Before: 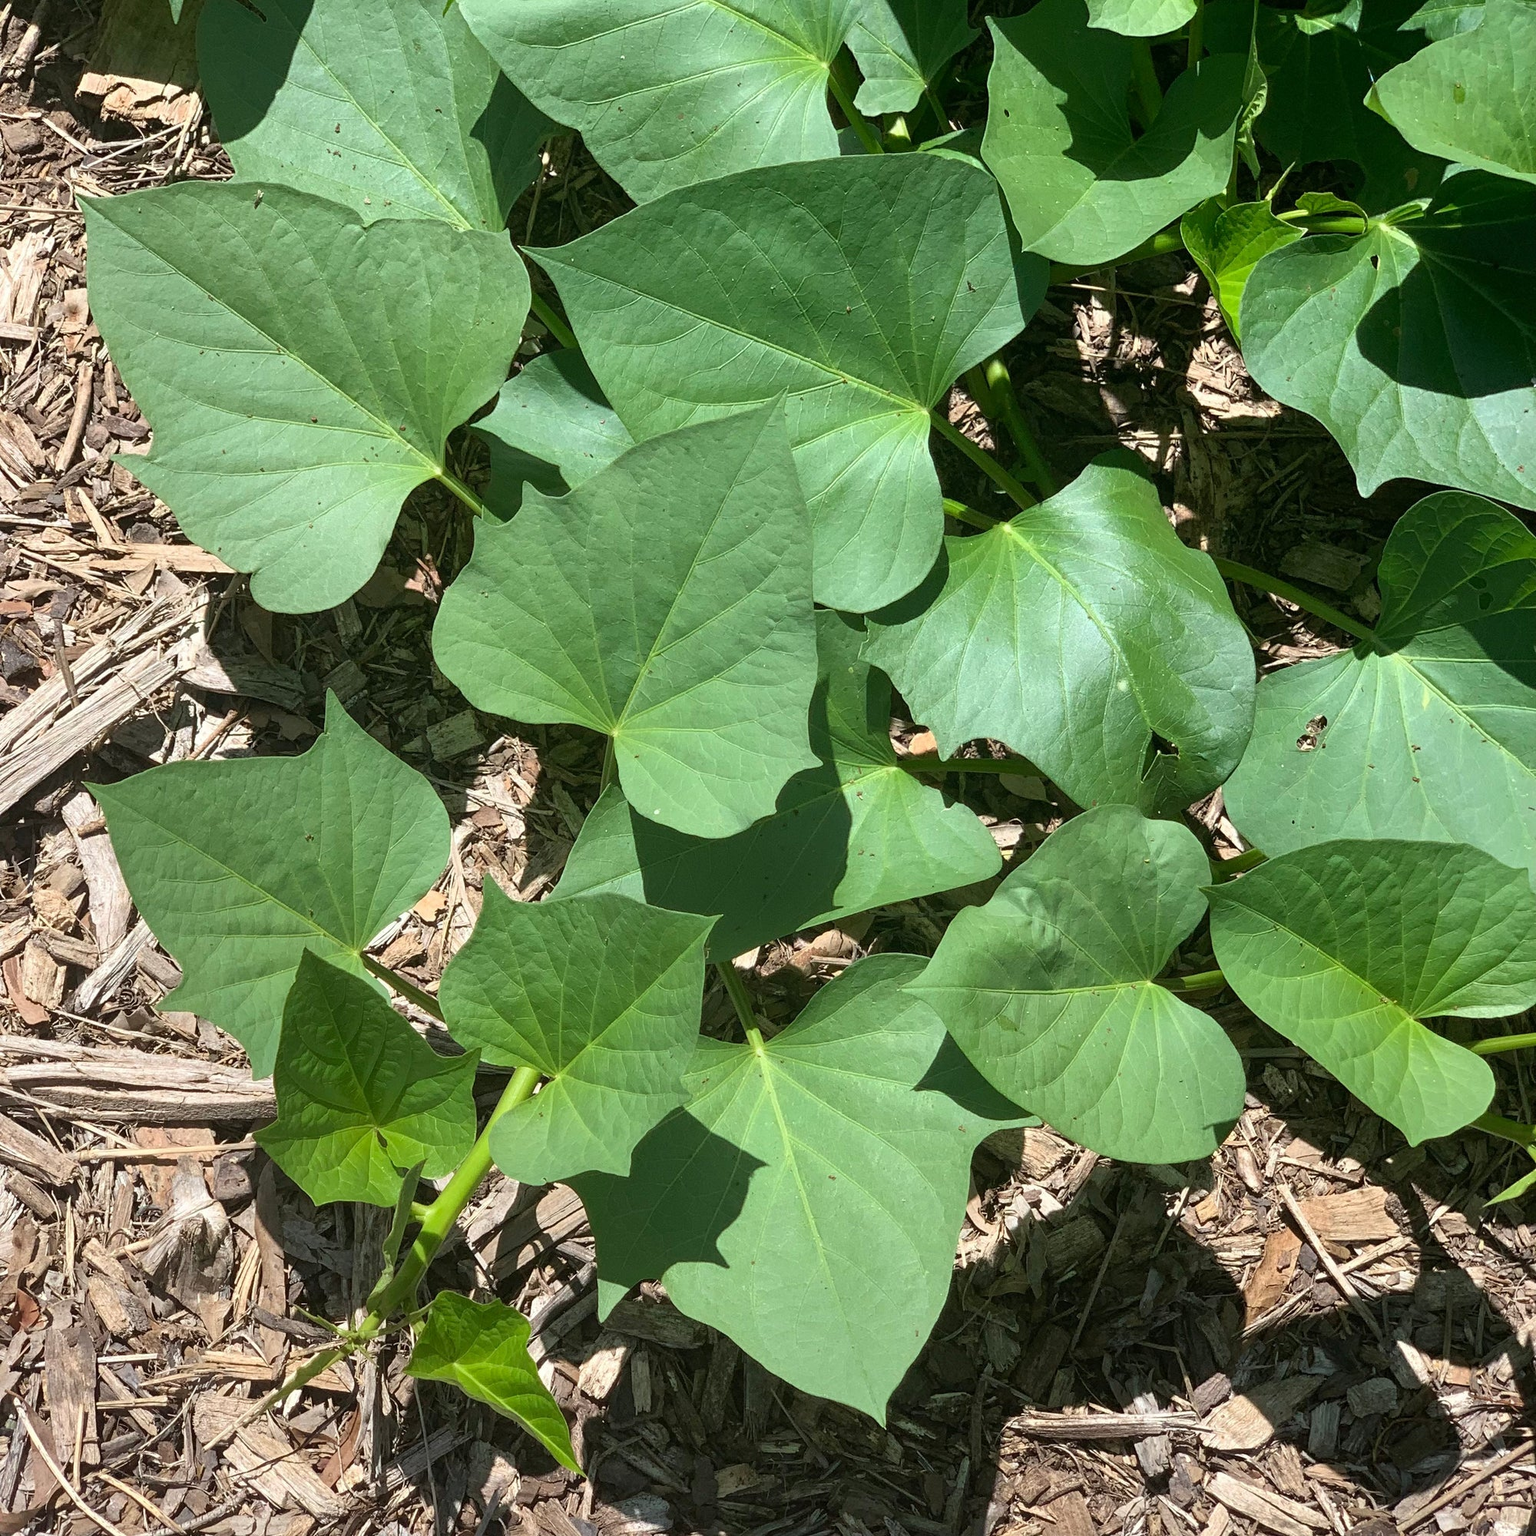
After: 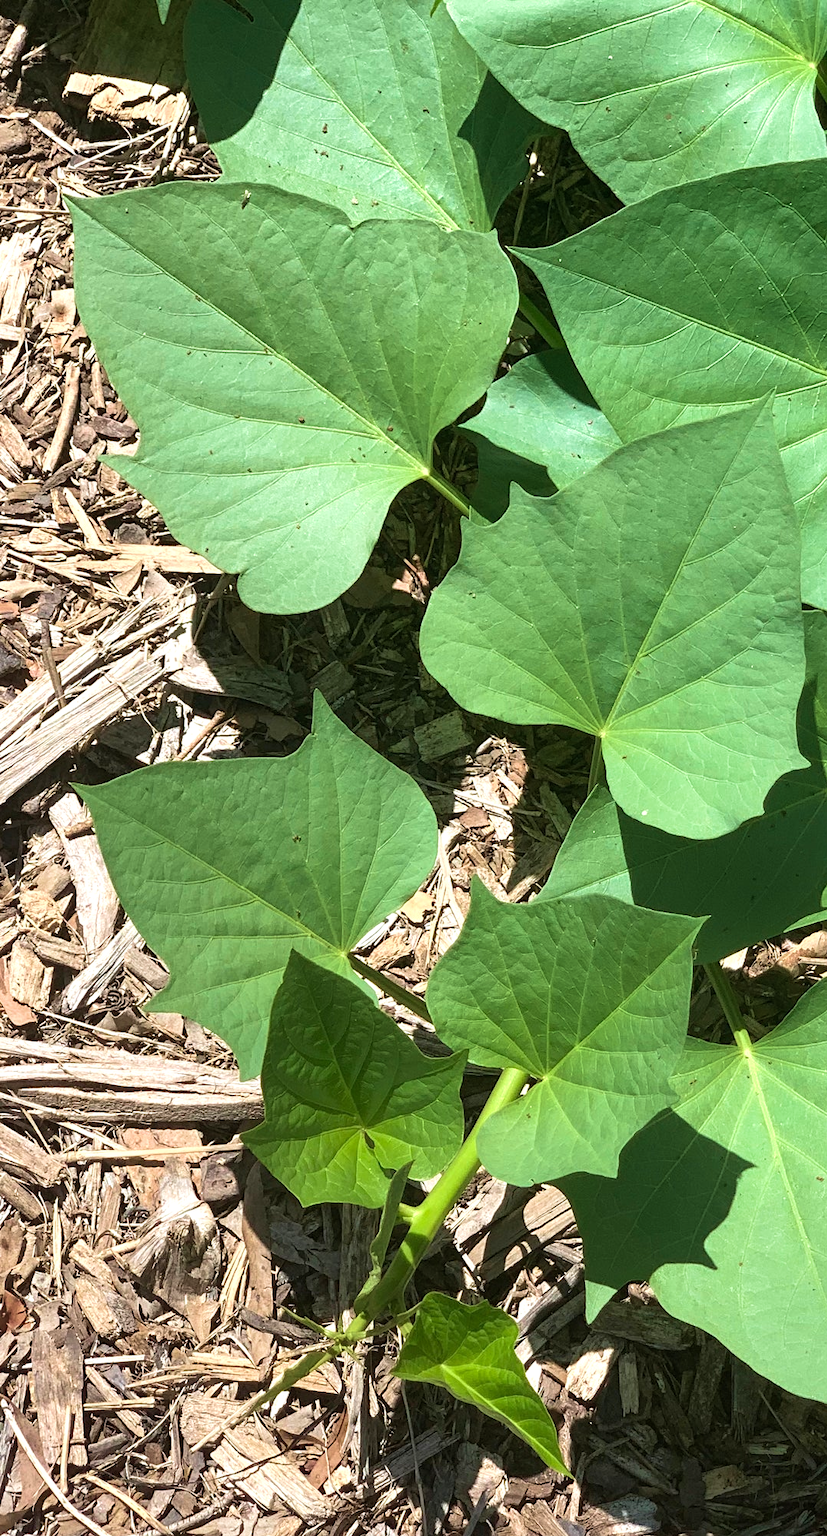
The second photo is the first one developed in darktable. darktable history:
haze removal: strength 0.014, distance 0.245, compatibility mode true, adaptive false
tone equalizer: -8 EV -0.385 EV, -7 EV -0.376 EV, -6 EV -0.294 EV, -5 EV -0.214 EV, -3 EV 0.189 EV, -2 EV 0.352 EV, -1 EV 0.382 EV, +0 EV 0.406 EV, edges refinement/feathering 500, mask exposure compensation -1.57 EV, preserve details guided filter
velvia: strength 29.04%
crop: left 0.885%, right 45.247%, bottom 0.084%
